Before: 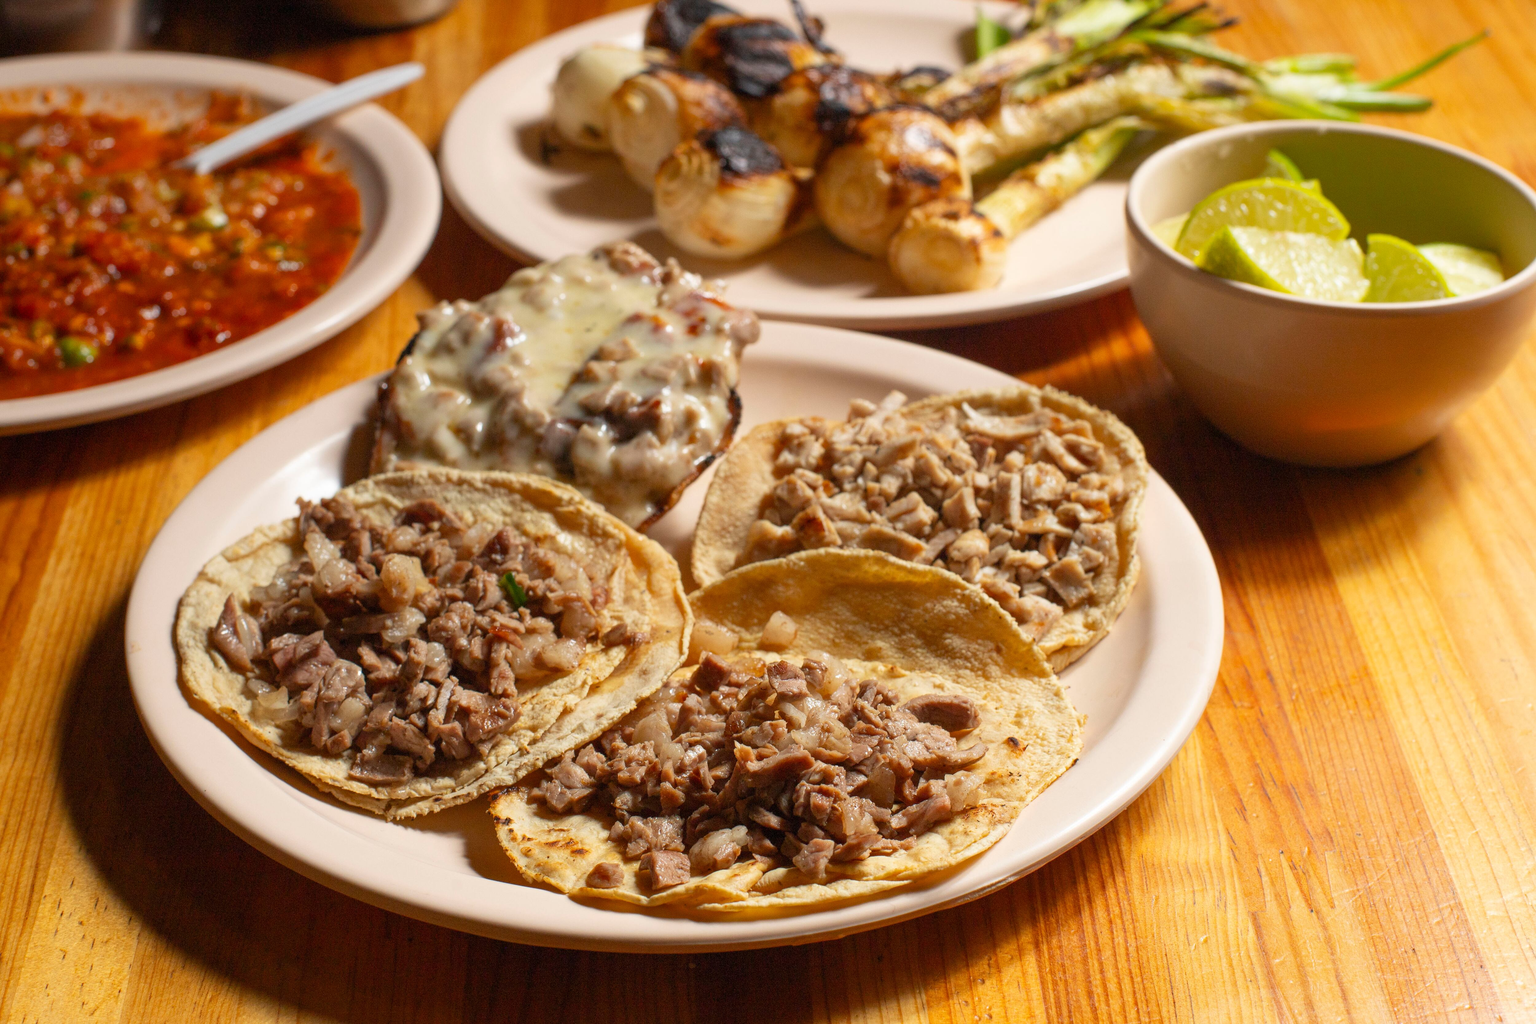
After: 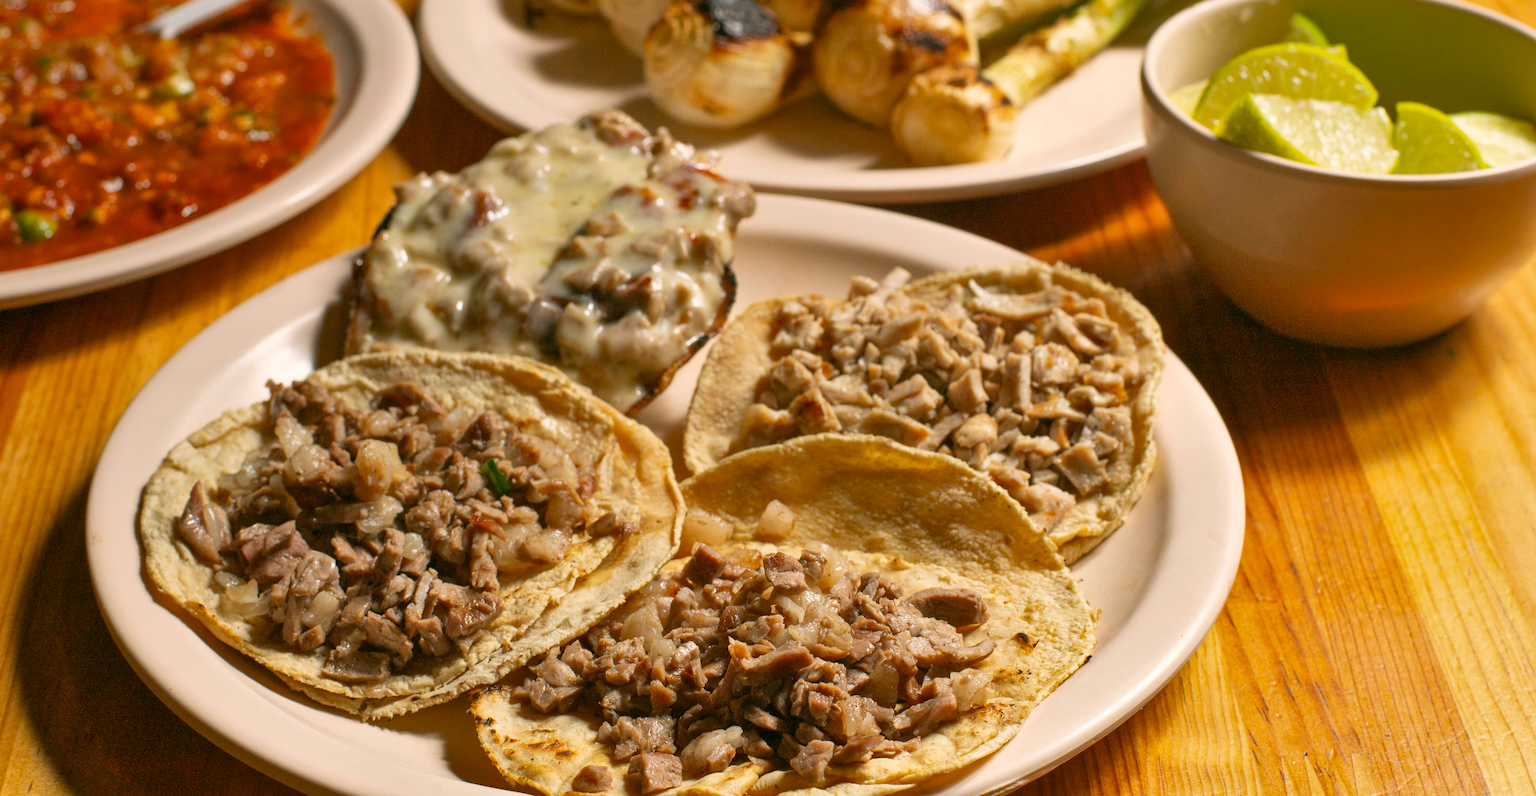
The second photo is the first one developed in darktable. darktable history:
crop and rotate: left 2.863%, top 13.478%, right 2.324%, bottom 12.754%
shadows and highlights: soften with gaussian
color correction: highlights a* 4.07, highlights b* 4.97, shadows a* -6.78, shadows b* 4.8
